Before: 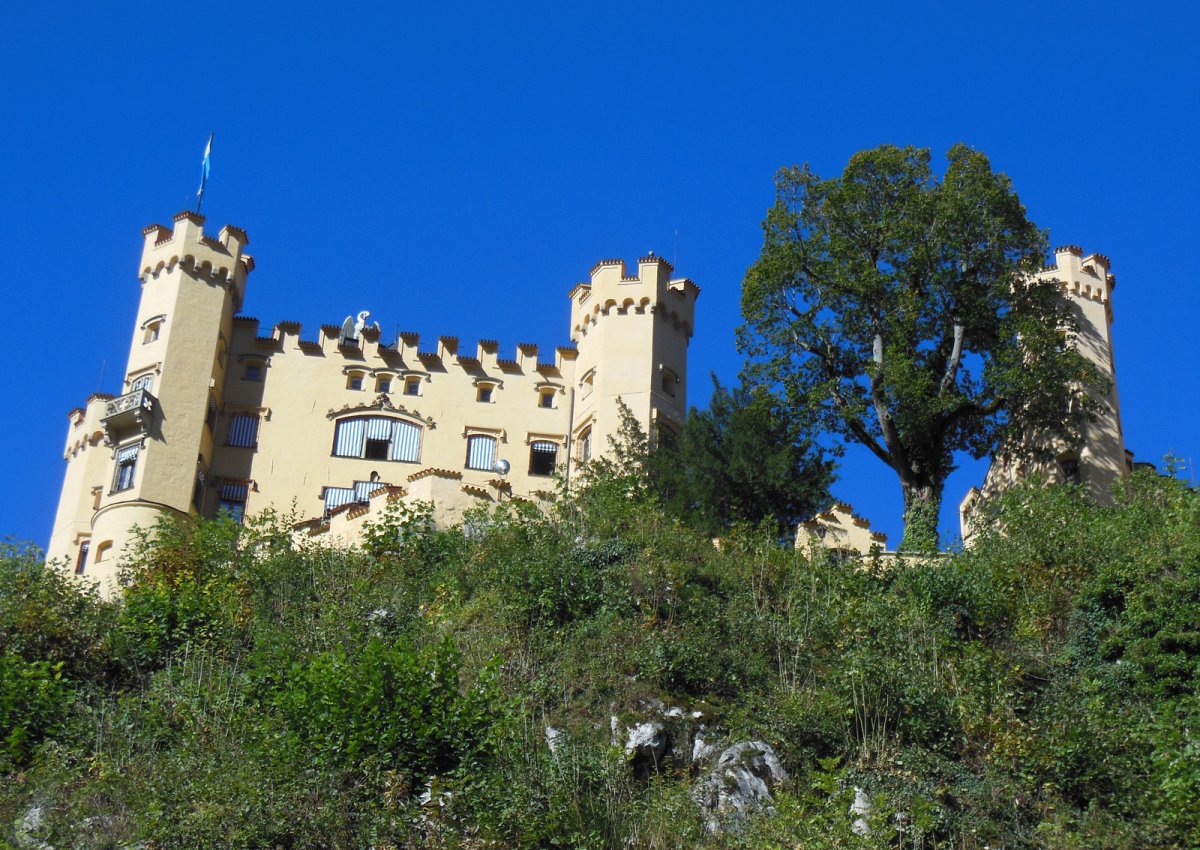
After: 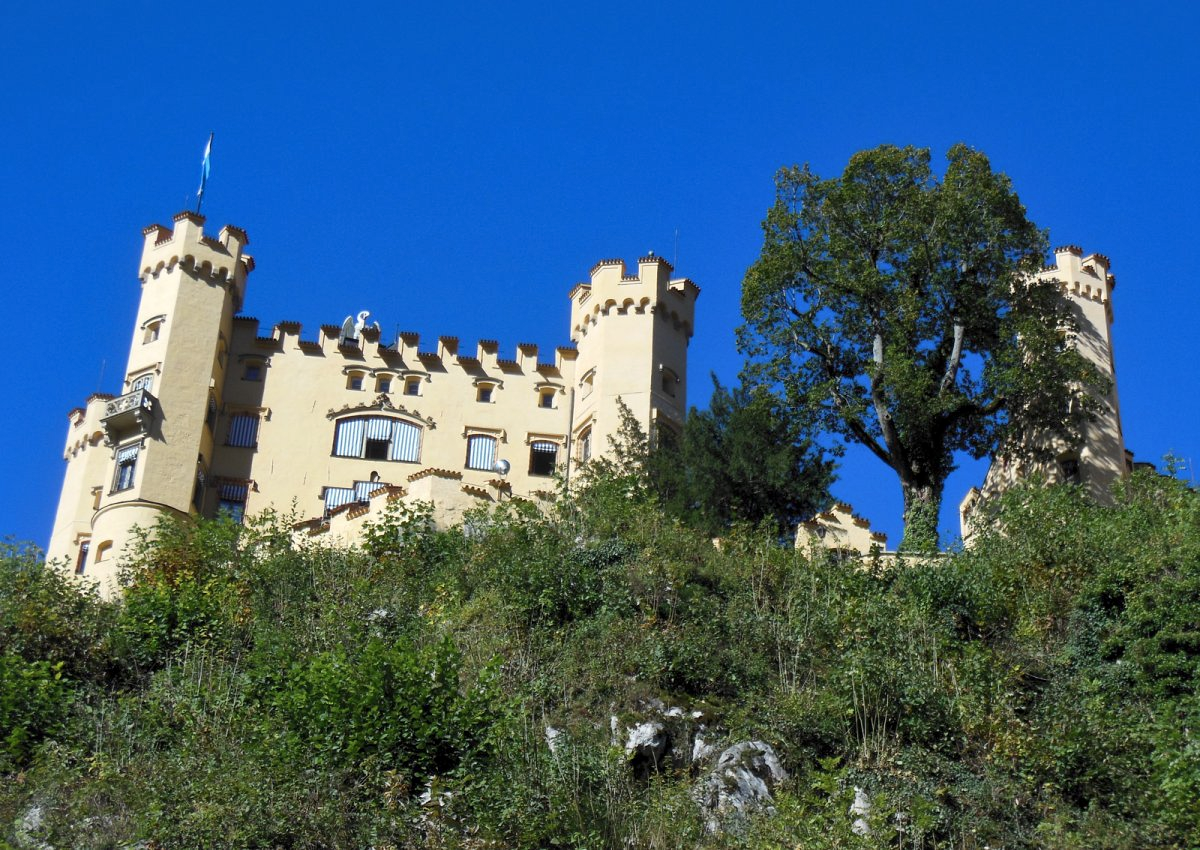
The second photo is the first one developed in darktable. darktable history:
color zones: curves: ch0 [(0.25, 0.5) (0.428, 0.473) (0.75, 0.5)]; ch1 [(0.243, 0.479) (0.398, 0.452) (0.75, 0.5)]
local contrast: mode bilateral grid, contrast 26, coarseness 49, detail 121%, midtone range 0.2
